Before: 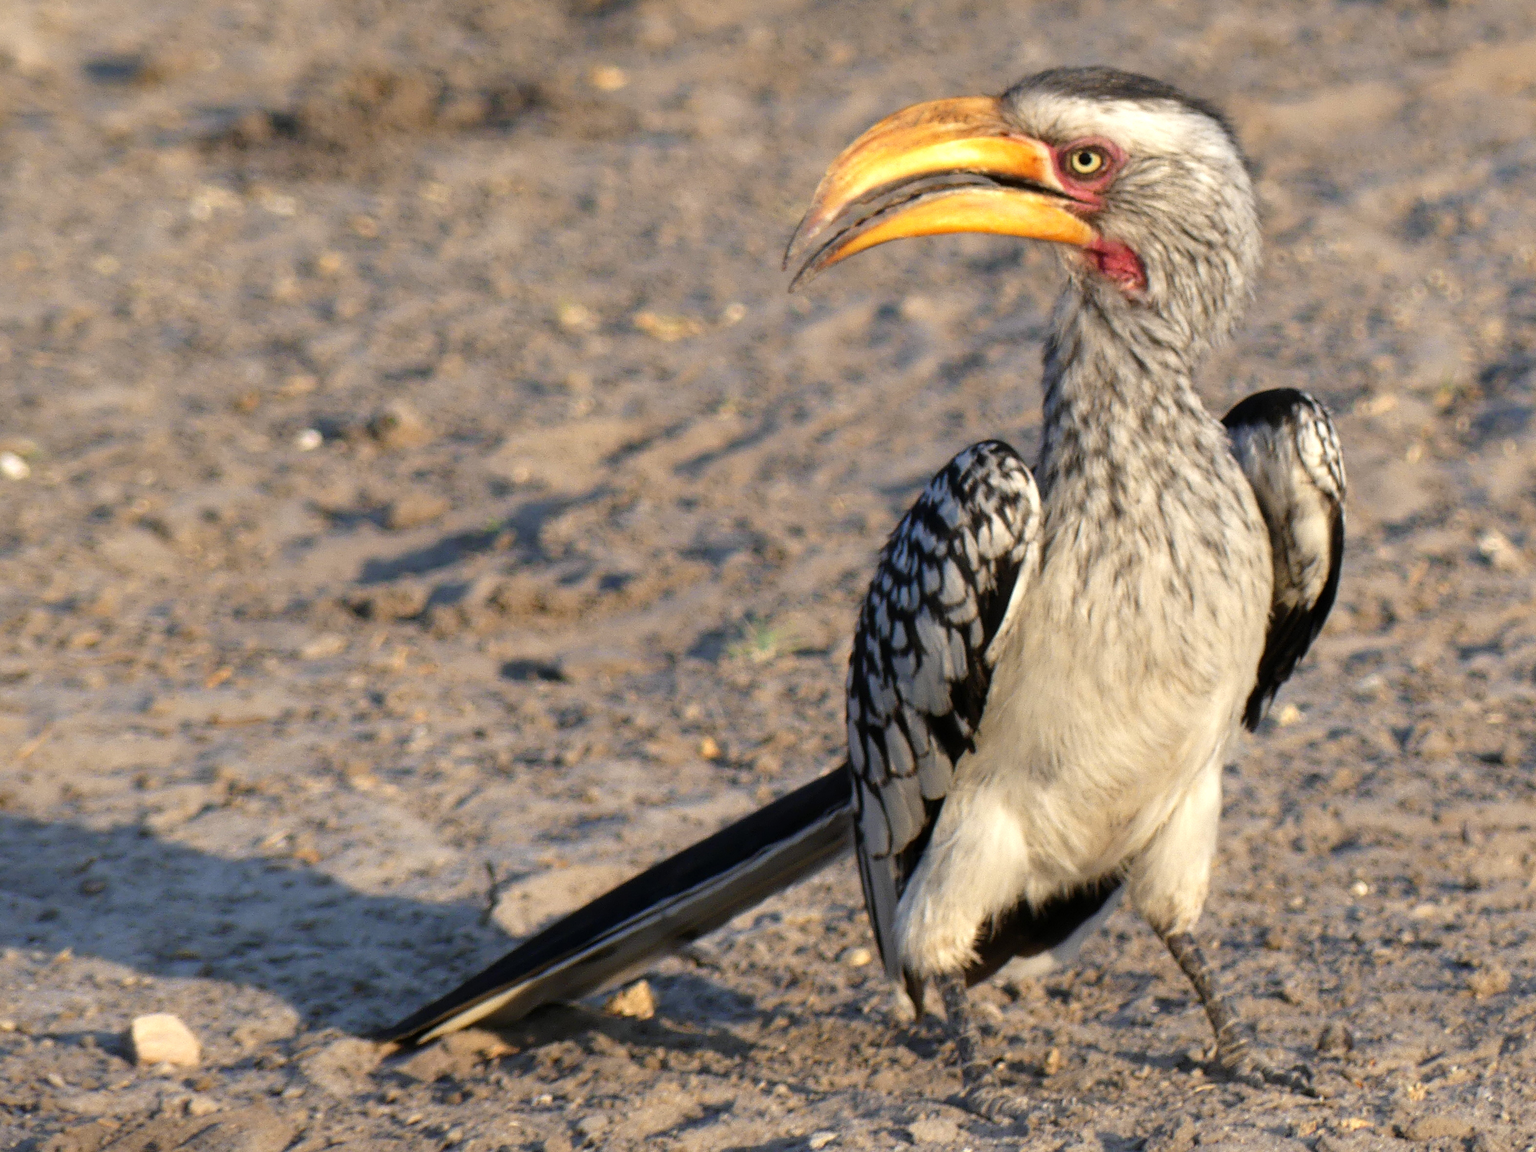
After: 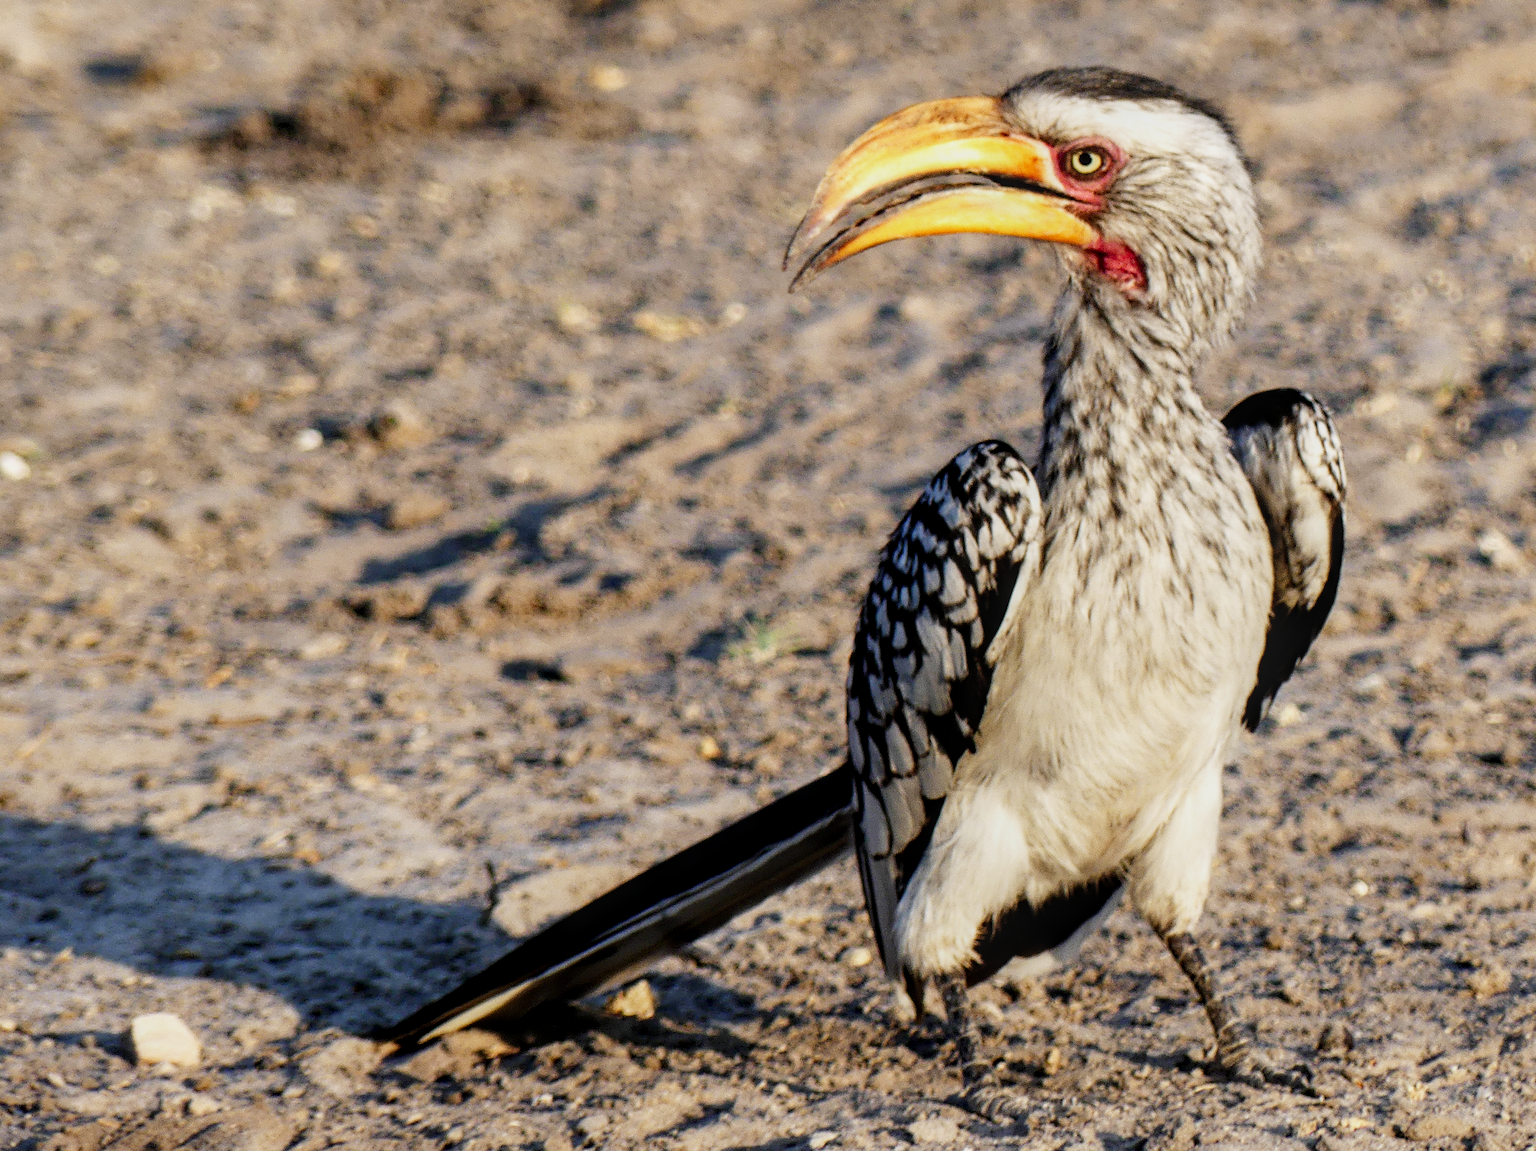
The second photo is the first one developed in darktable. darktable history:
sigmoid: contrast 1.8, skew -0.2, preserve hue 0%, red attenuation 0.1, red rotation 0.035, green attenuation 0.1, green rotation -0.017, blue attenuation 0.15, blue rotation -0.052, base primaries Rec2020
local contrast: on, module defaults
